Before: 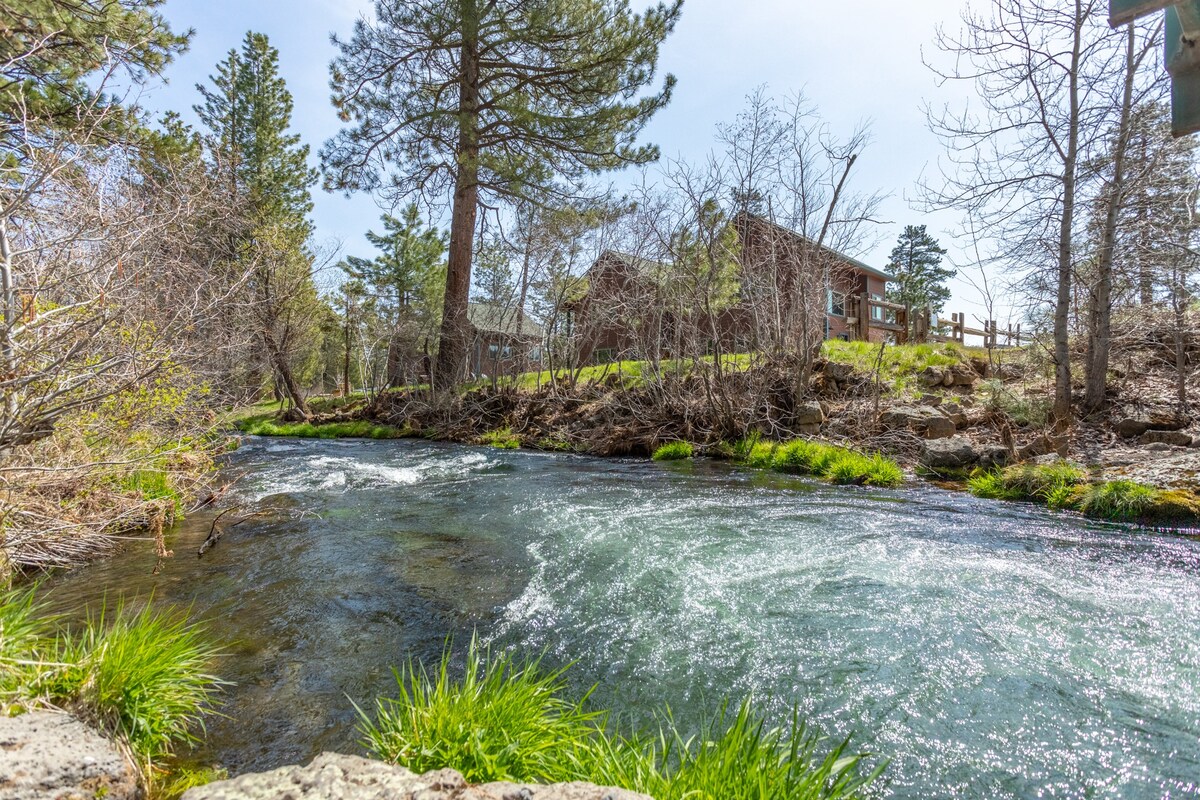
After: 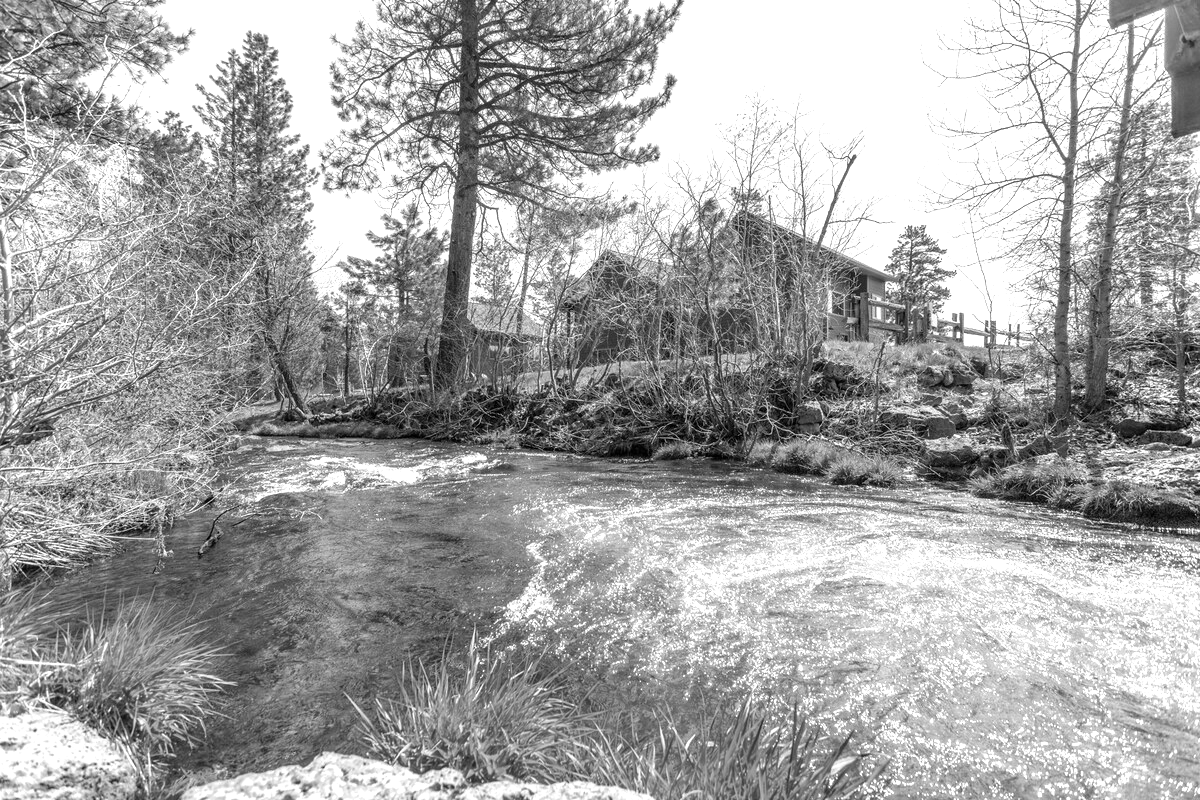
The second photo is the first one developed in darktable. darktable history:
color zones: curves: ch0 [(0.018, 0.548) (0.197, 0.654) (0.425, 0.447) (0.605, 0.658) (0.732, 0.579)]; ch1 [(0.105, 0.531) (0.224, 0.531) (0.386, 0.39) (0.618, 0.456) (0.732, 0.456) (0.956, 0.421)]; ch2 [(0.039, 0.583) (0.215, 0.465) (0.399, 0.544) (0.465, 0.548) (0.614, 0.447) (0.724, 0.43) (0.882, 0.623) (0.956, 0.632)]
color calibration: output gray [0.31, 0.36, 0.33, 0], illuminant as shot in camera, x 0.482, y 0.431, temperature 2418.02 K
